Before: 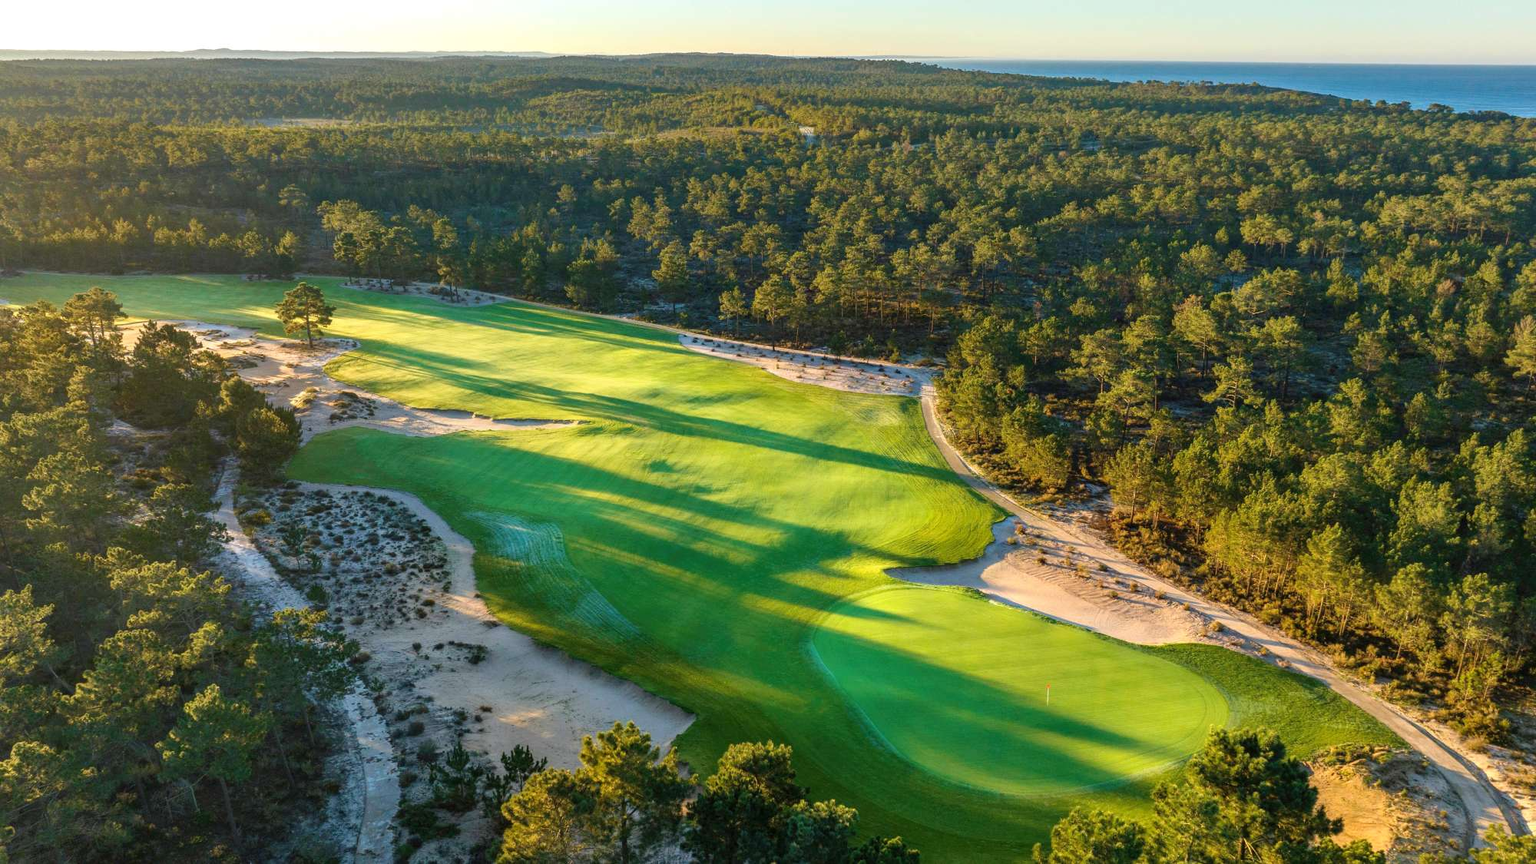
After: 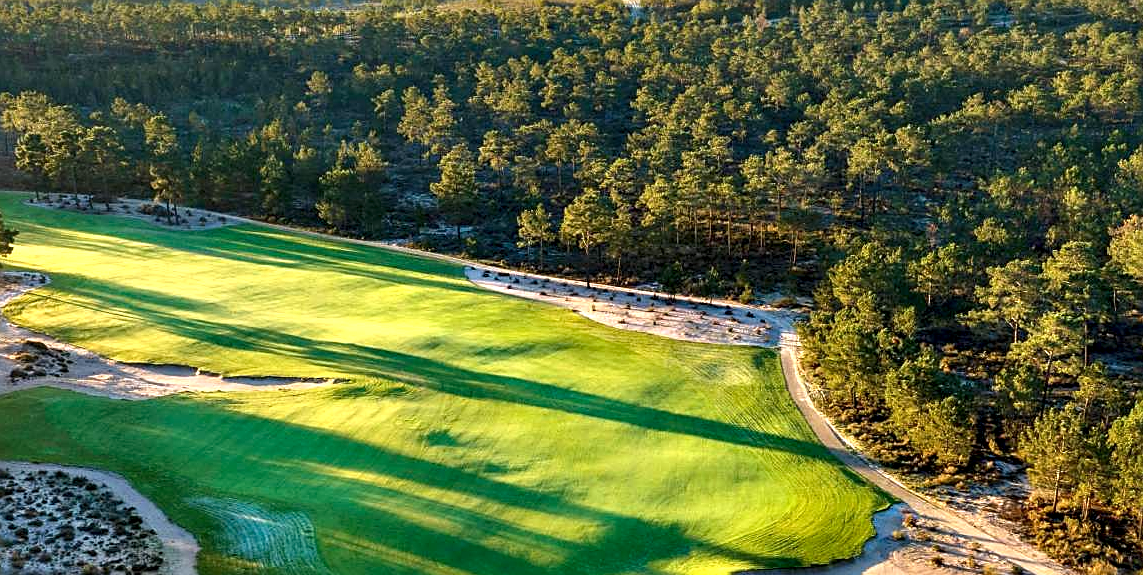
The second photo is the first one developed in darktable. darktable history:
exposure: black level correction 0.001, compensate highlight preservation false
sharpen: on, module defaults
crop: left 20.987%, top 15.095%, right 21.804%, bottom 33.715%
contrast equalizer: y [[0.6 ×6], [0.55 ×6], [0 ×6], [0 ×6], [0 ×6]], mix 0.781
